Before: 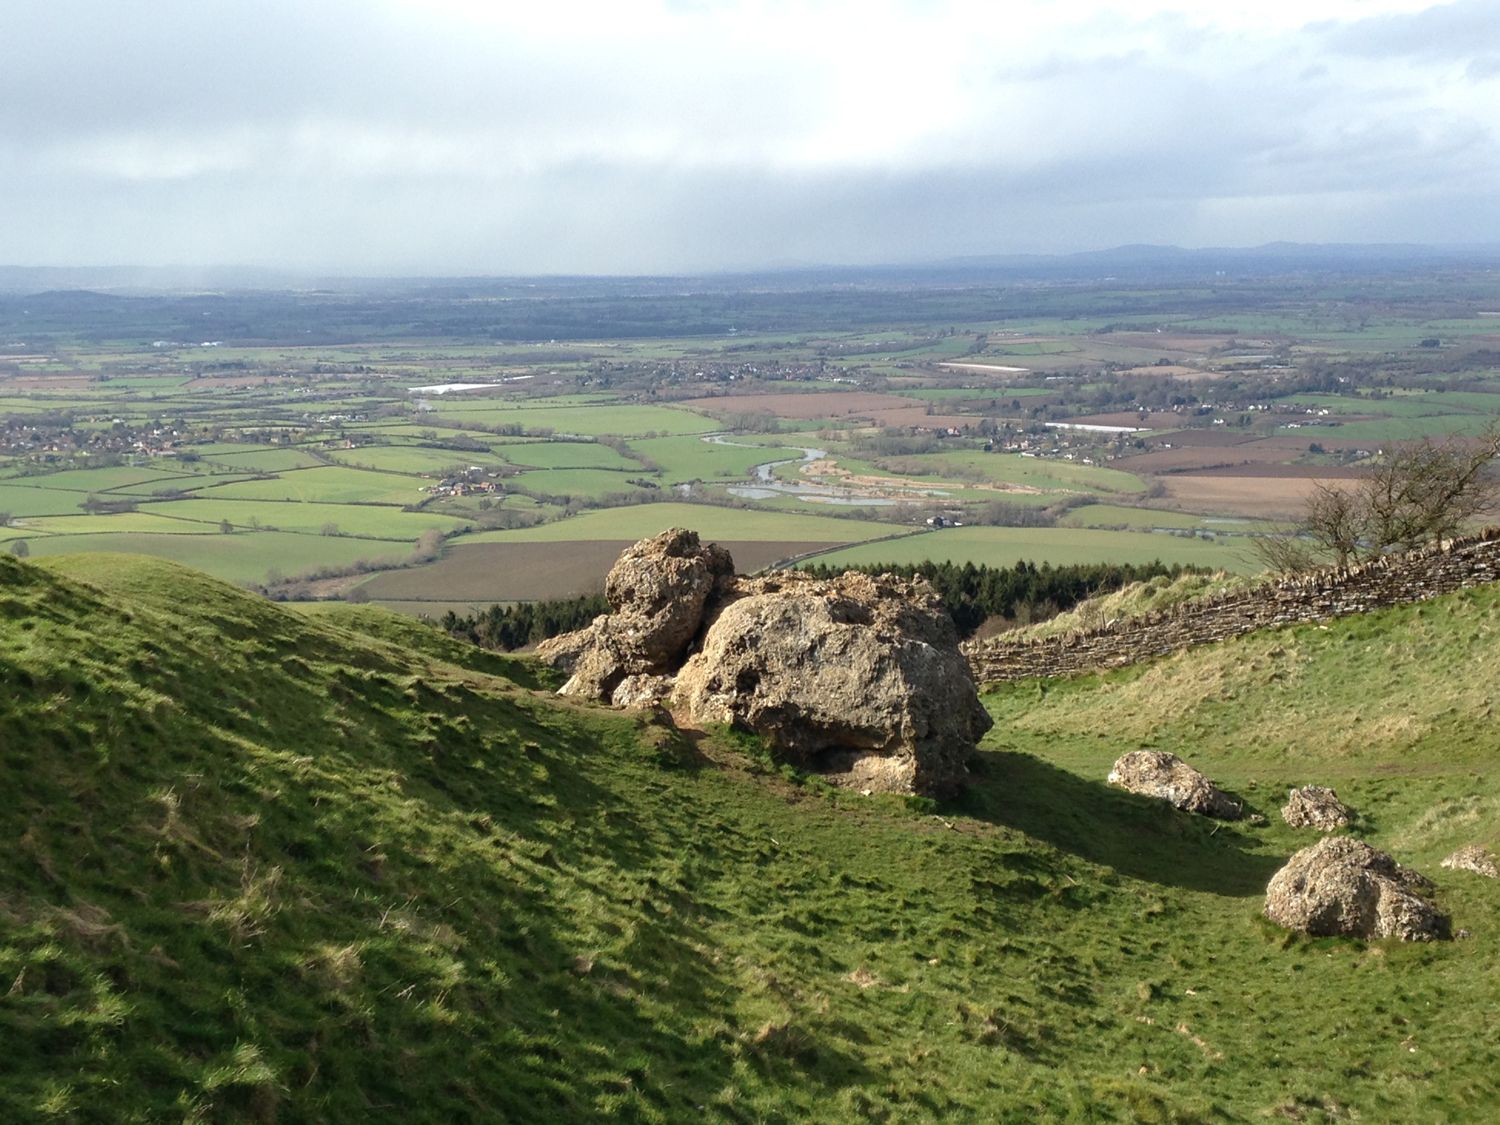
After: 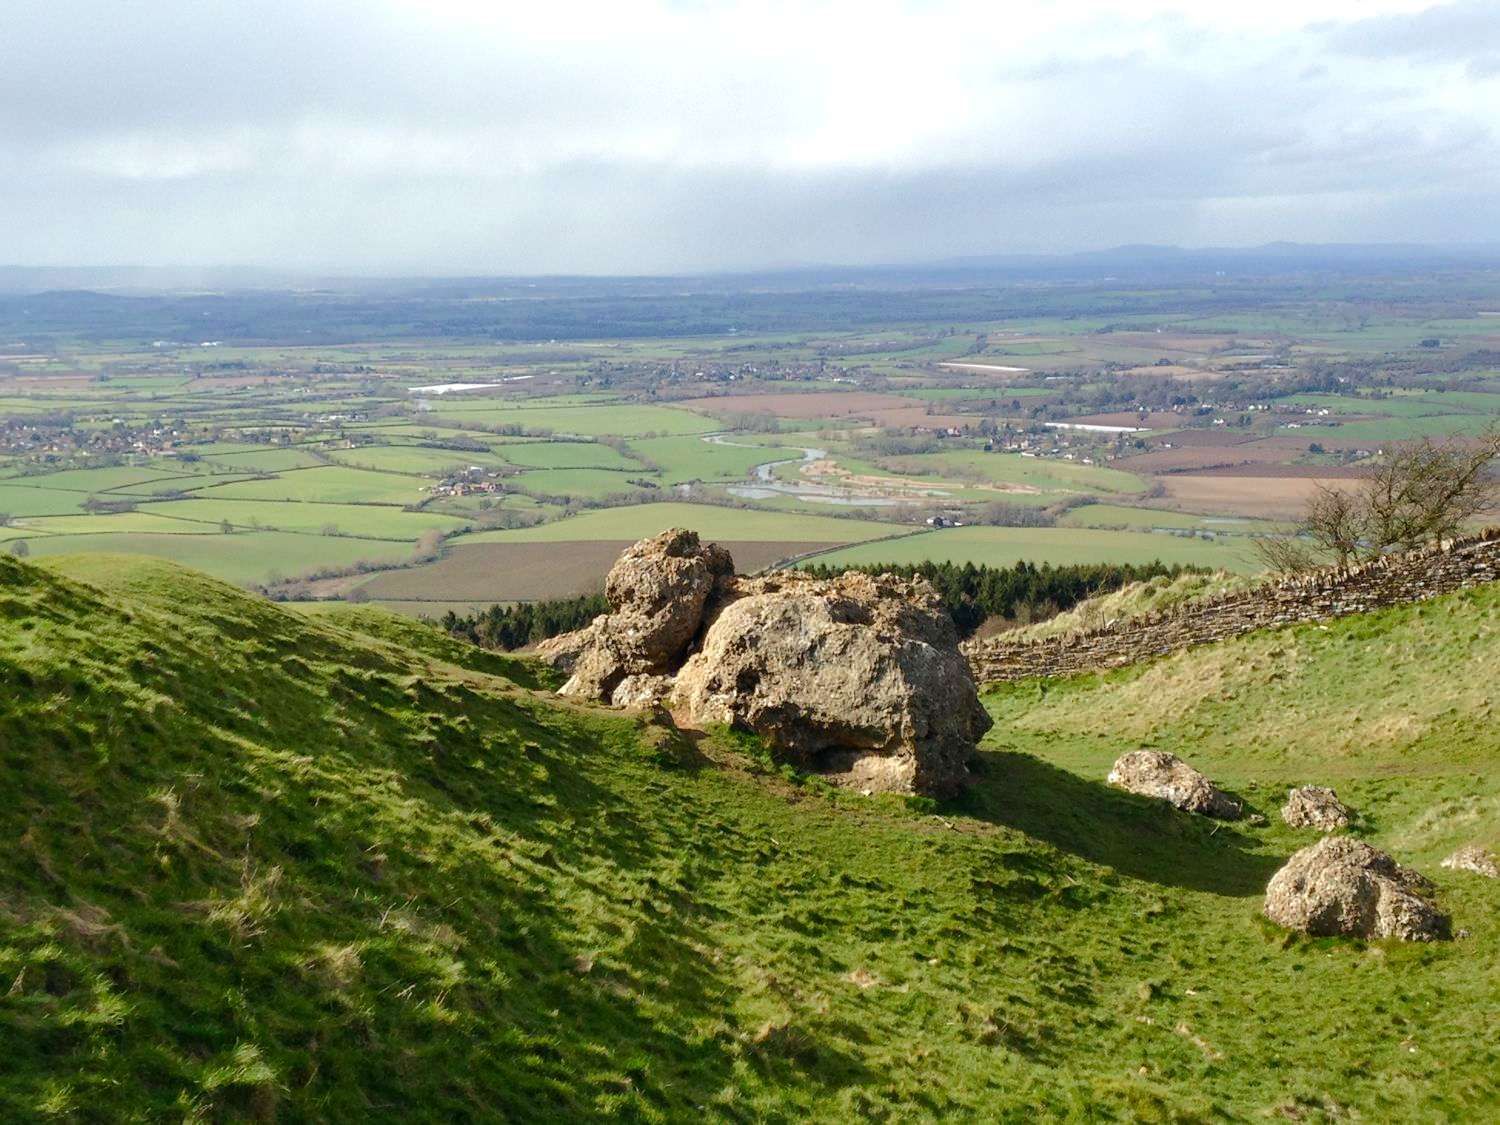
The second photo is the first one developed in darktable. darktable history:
local contrast: mode bilateral grid, contrast 99, coarseness 100, detail 108%, midtone range 0.2
color balance rgb: perceptual saturation grading › global saturation 20%, perceptual saturation grading › highlights -25.599%, perceptual saturation grading › shadows 24.999%, perceptual brilliance grading › mid-tones 10.172%, perceptual brilliance grading › shadows 14.42%
